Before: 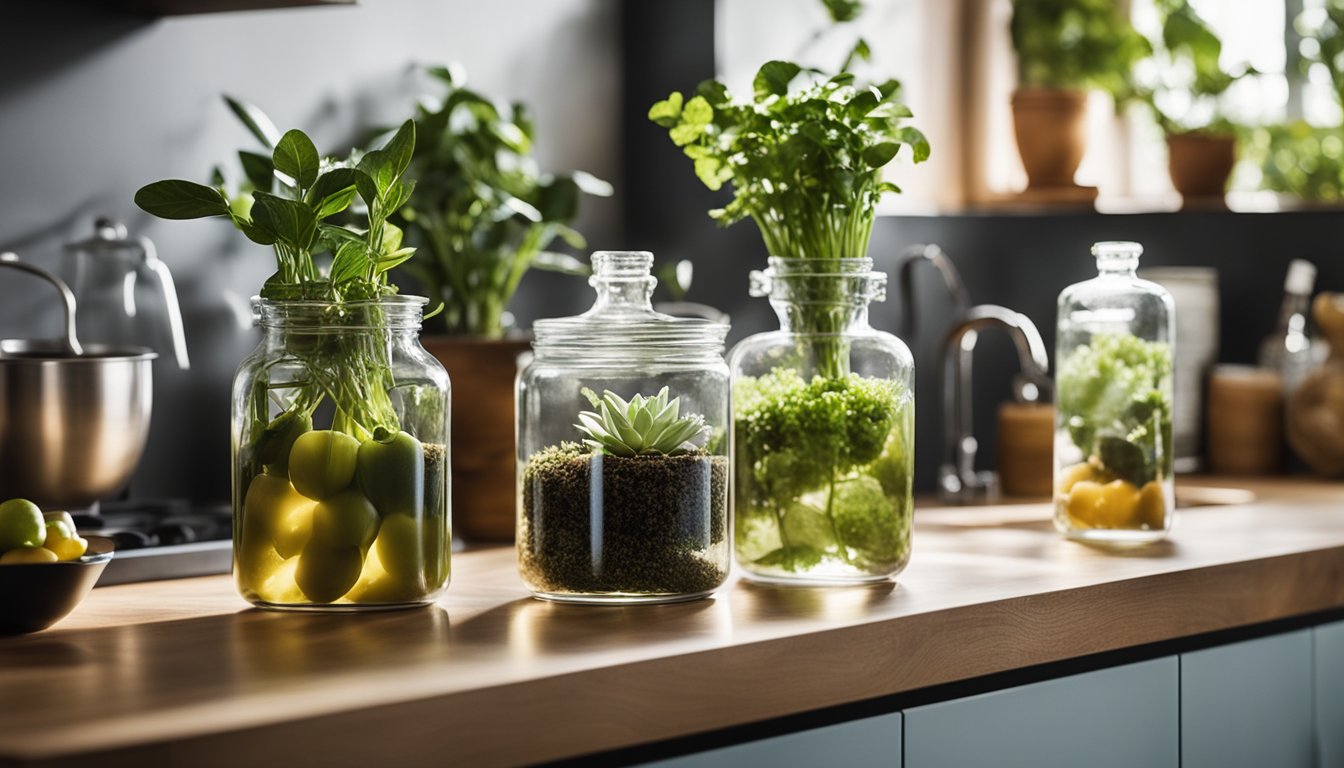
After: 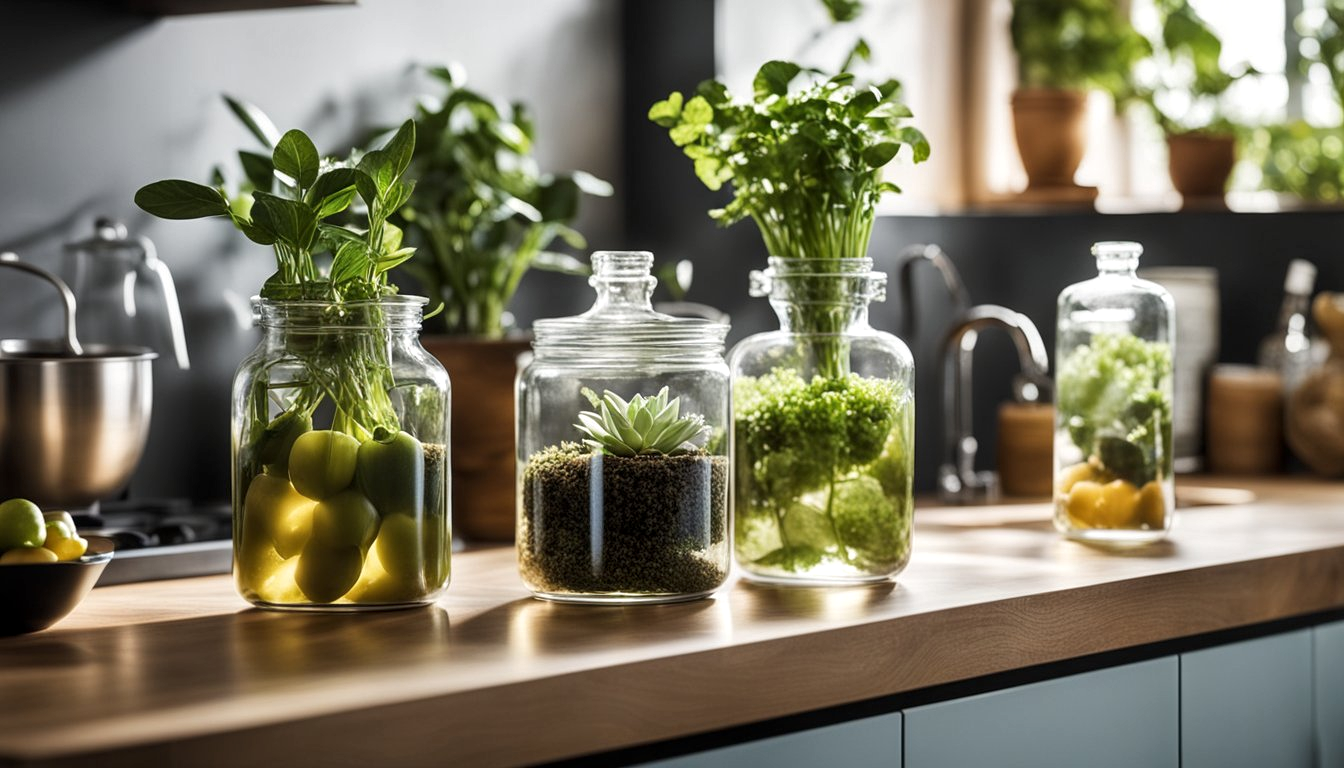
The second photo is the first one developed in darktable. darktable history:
local contrast: highlights 105%, shadows 97%, detail 131%, midtone range 0.2
